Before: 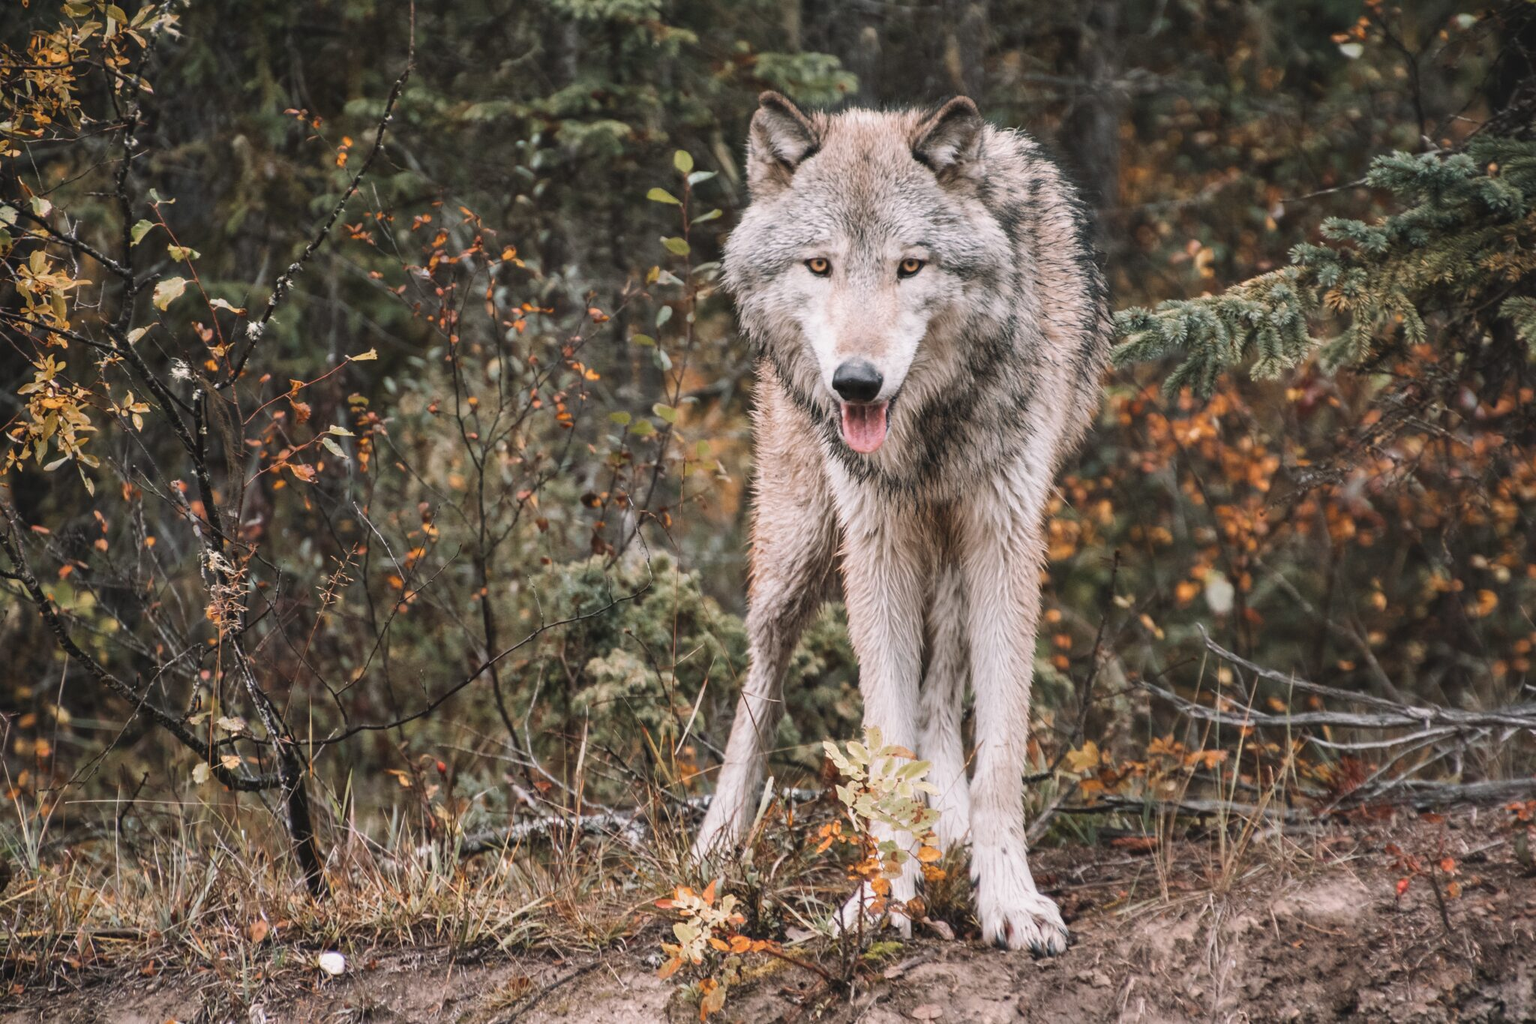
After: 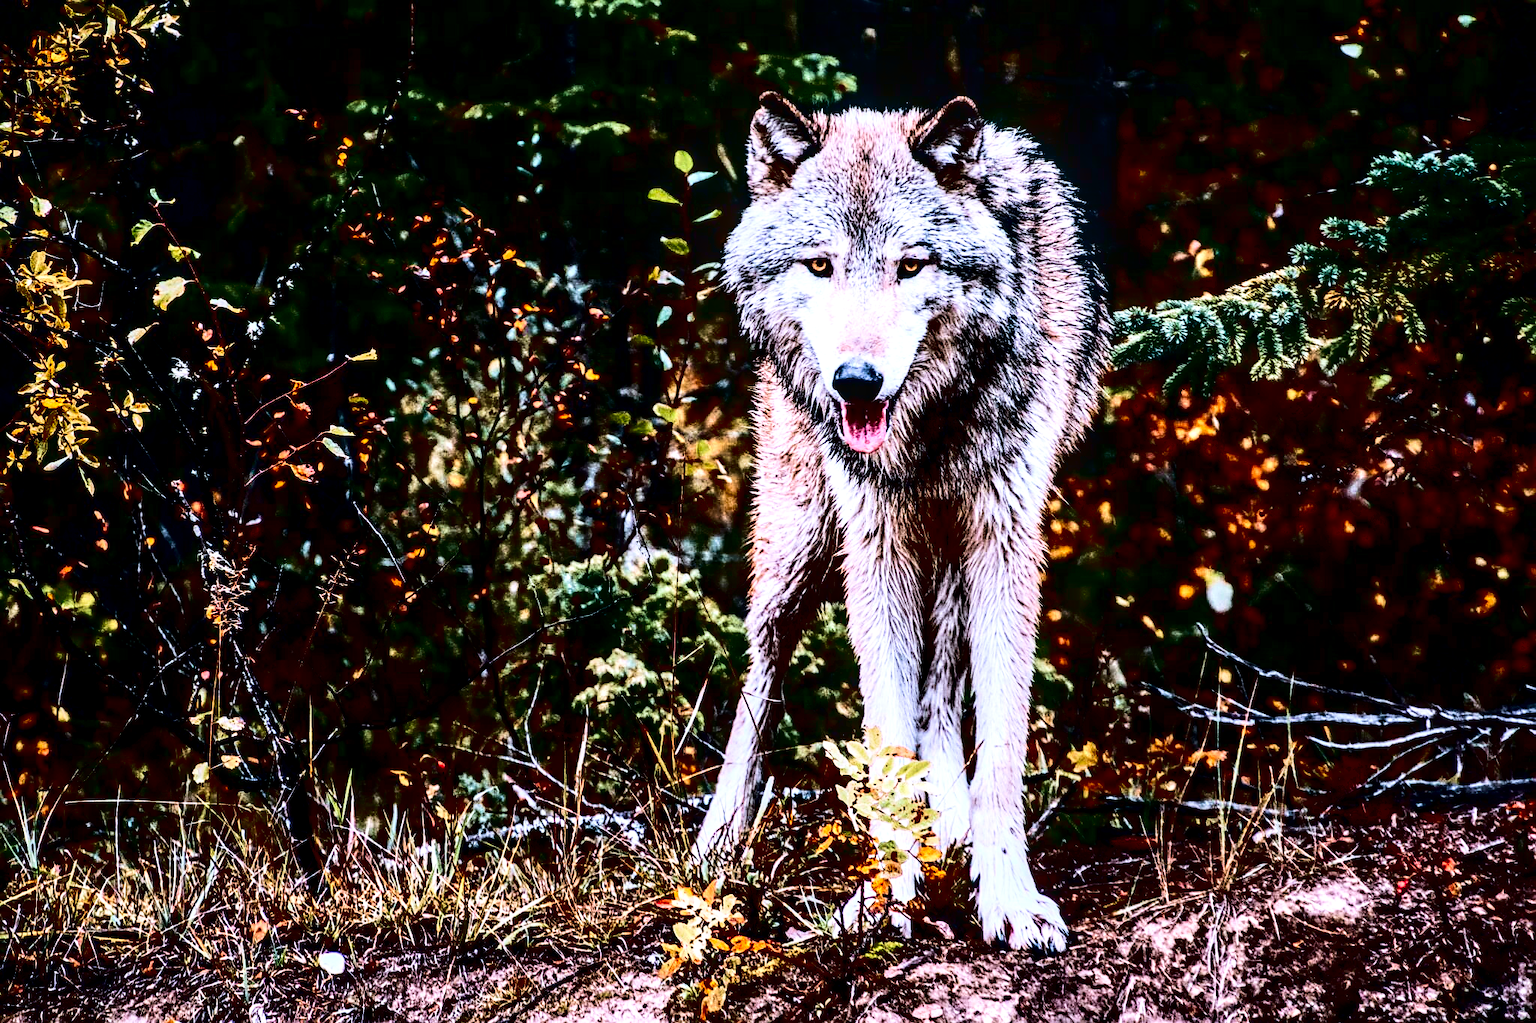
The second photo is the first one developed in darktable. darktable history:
white balance: red 0.931, blue 1.11
sharpen: on, module defaults
local contrast: highlights 60%, shadows 60%, detail 160%
shadows and highlights: radius 108.52, shadows 23.73, highlights -59.32, low approximation 0.01, soften with gaussian
rgb levels: levels [[0.01, 0.419, 0.839], [0, 0.5, 1], [0, 0.5, 1]]
velvia: strength 50%
contrast brightness saturation: contrast 0.77, brightness -1, saturation 1
